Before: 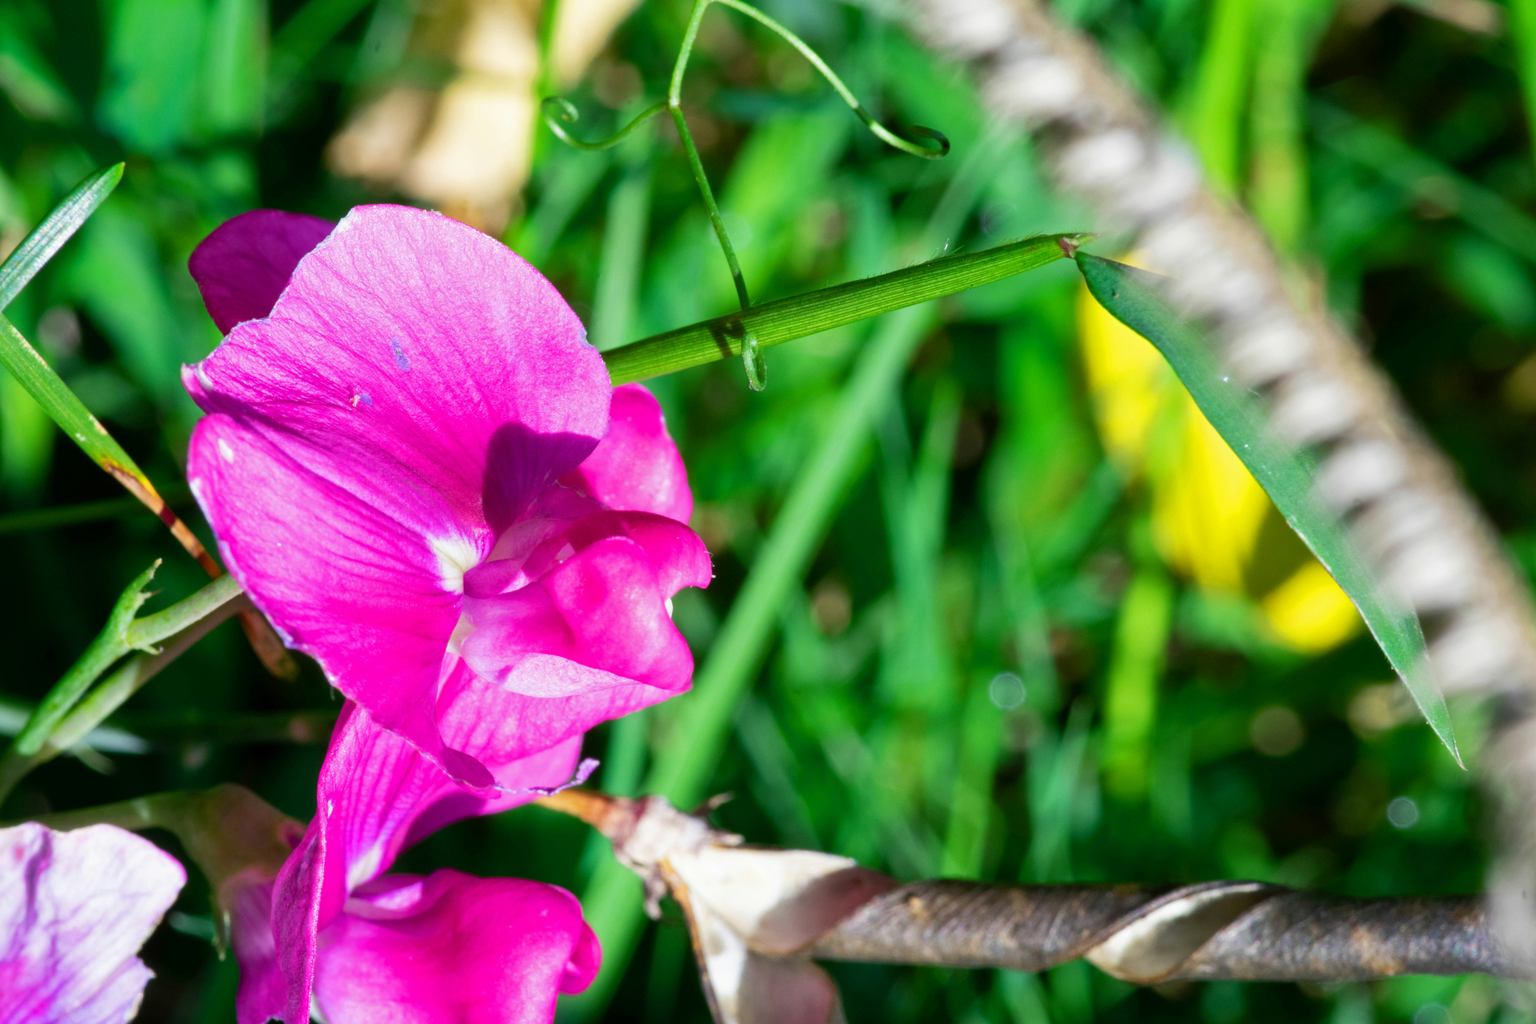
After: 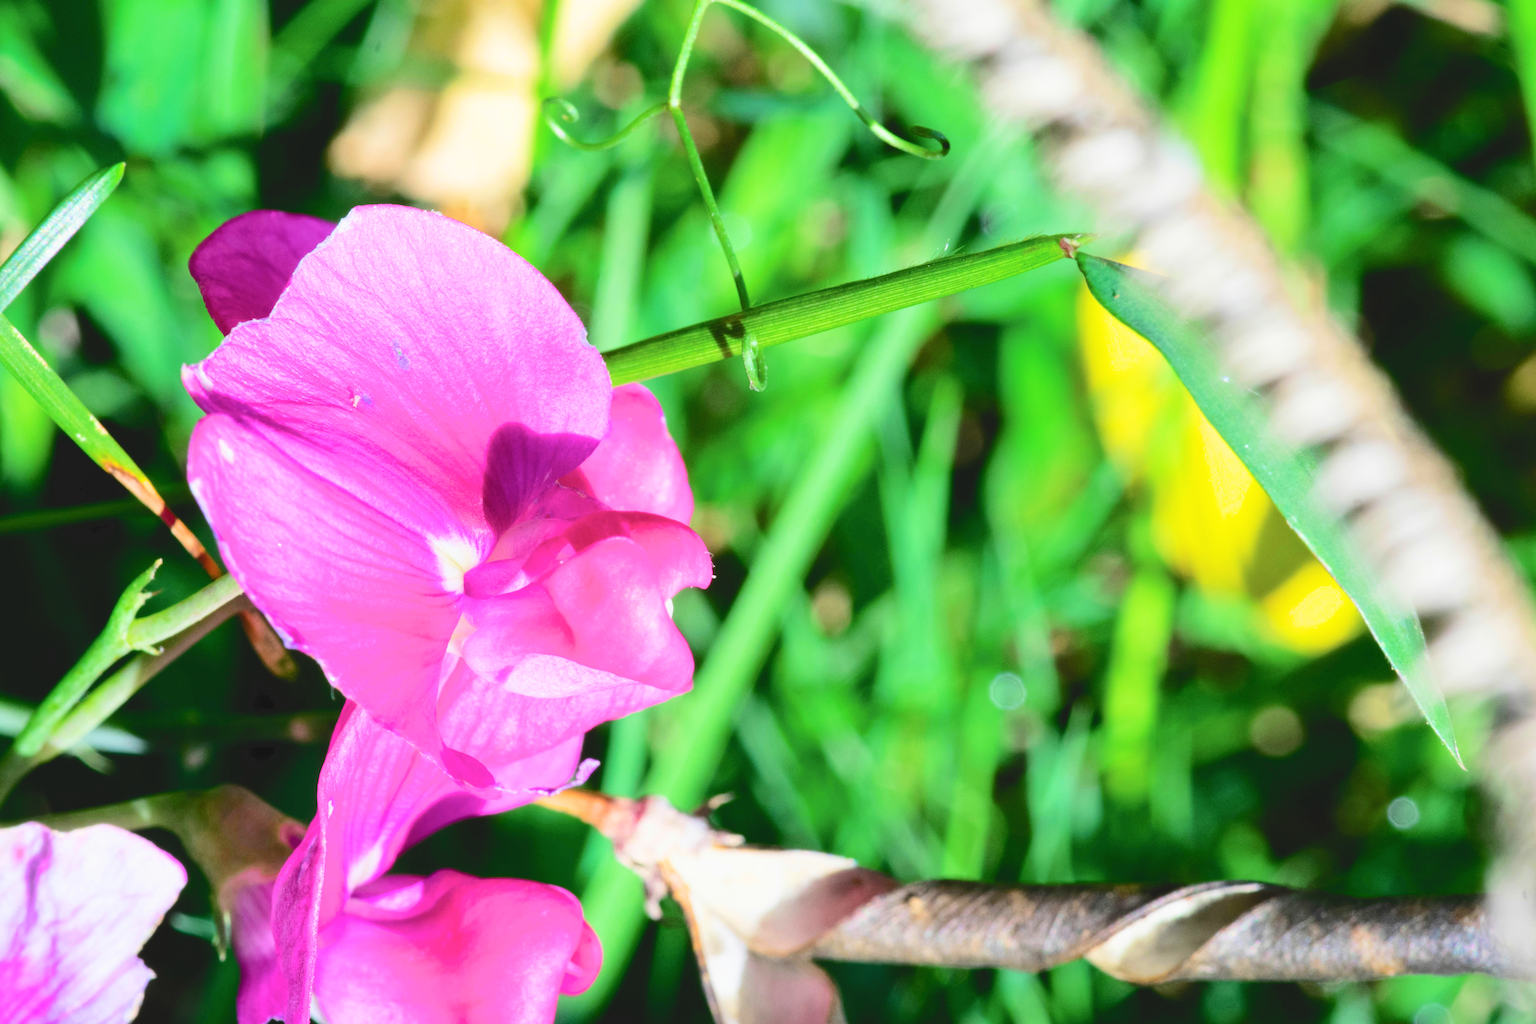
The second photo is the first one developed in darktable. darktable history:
tone curve: curves: ch0 [(0, 0) (0.003, 0.1) (0.011, 0.101) (0.025, 0.11) (0.044, 0.126) (0.069, 0.14) (0.1, 0.158) (0.136, 0.18) (0.177, 0.206) (0.224, 0.243) (0.277, 0.293) (0.335, 0.36) (0.399, 0.446) (0.468, 0.537) (0.543, 0.618) (0.623, 0.694) (0.709, 0.763) (0.801, 0.836) (0.898, 0.908) (1, 1)], color space Lab, independent channels, preserve colors none
exposure: black level correction 0, exposure 0.929 EV, compensate highlight preservation false
filmic rgb: black relative exposure -8 EV, white relative exposure 3.81 EV, hardness 4.38, color science v6 (2022), iterations of high-quality reconstruction 0
